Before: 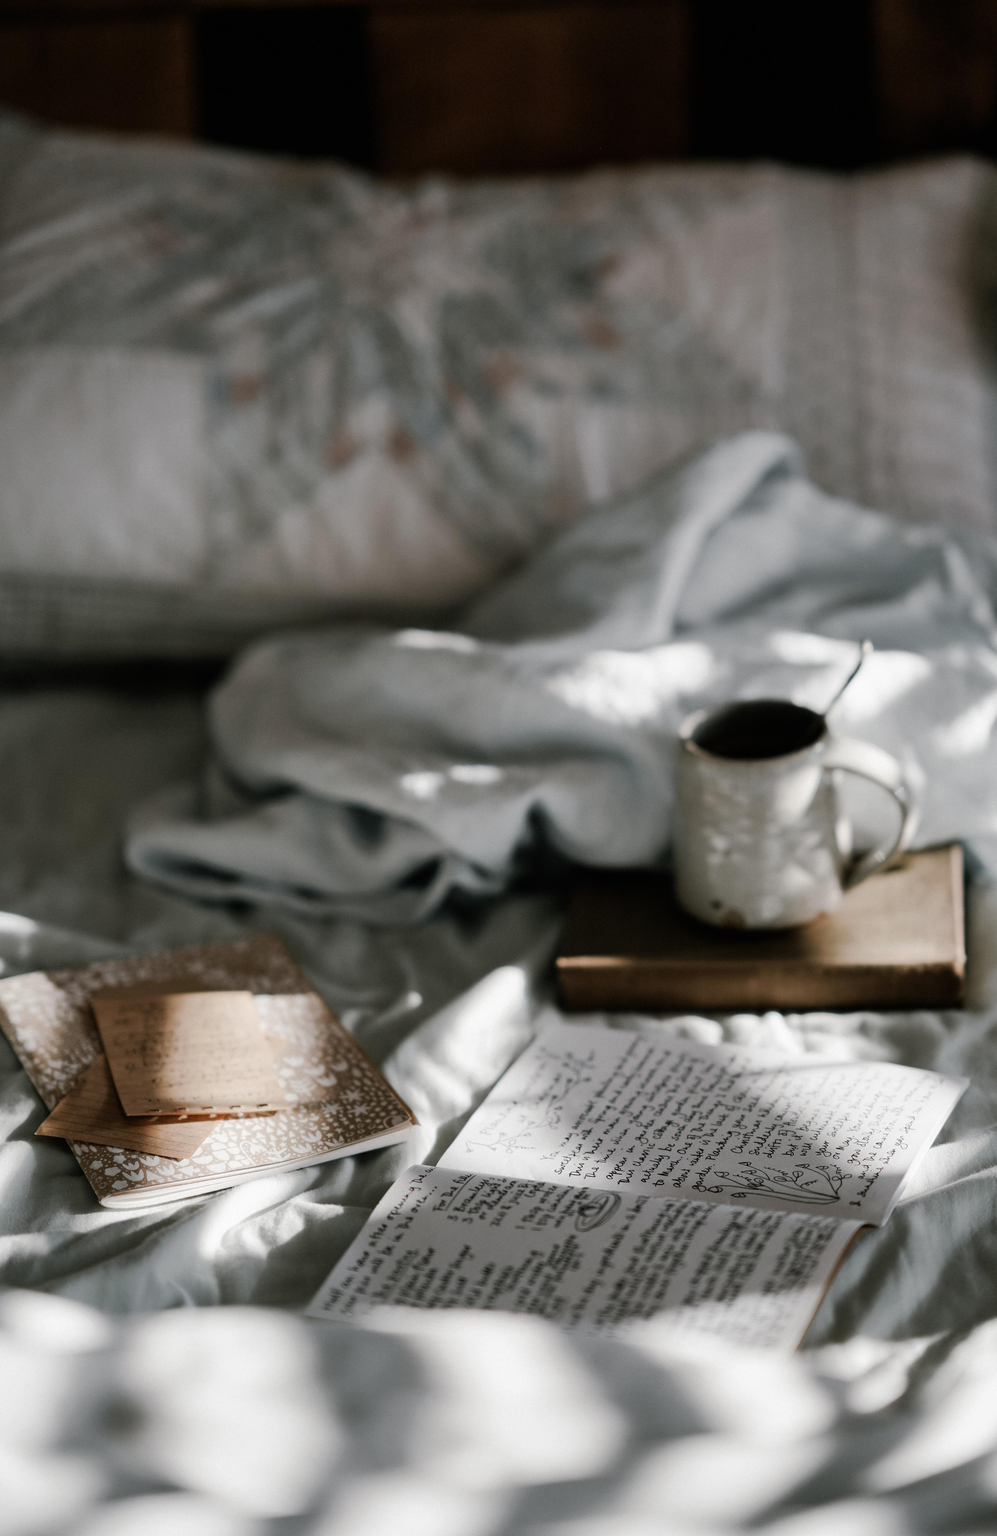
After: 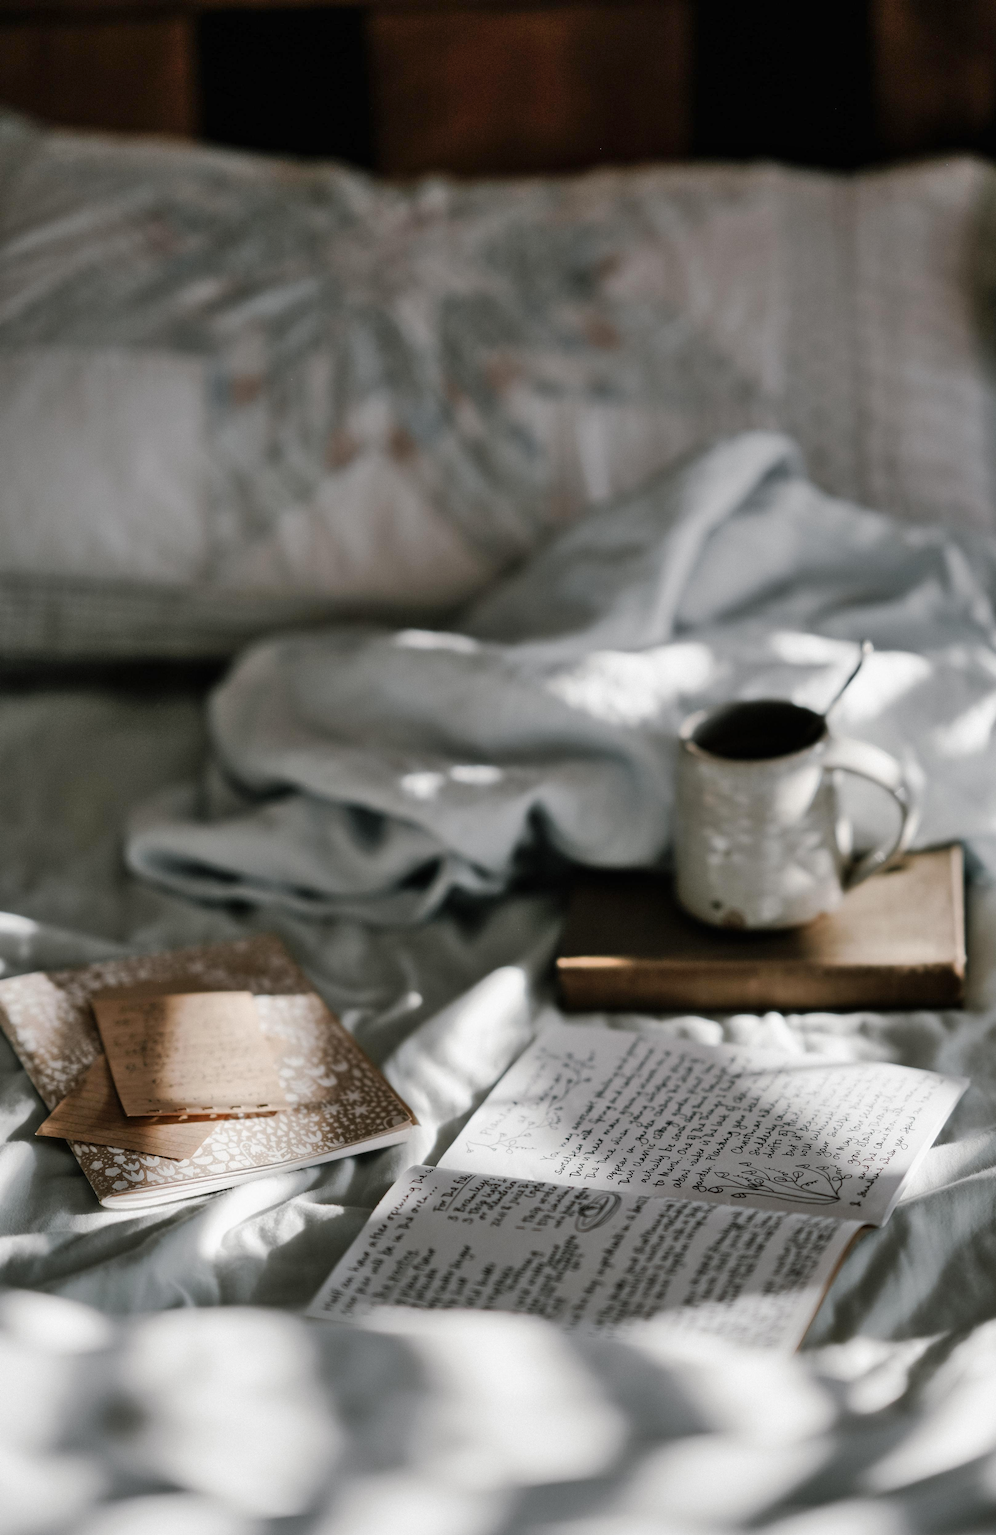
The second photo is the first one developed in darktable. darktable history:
shadows and highlights: shadows 51.76, highlights -28.25, soften with gaussian
